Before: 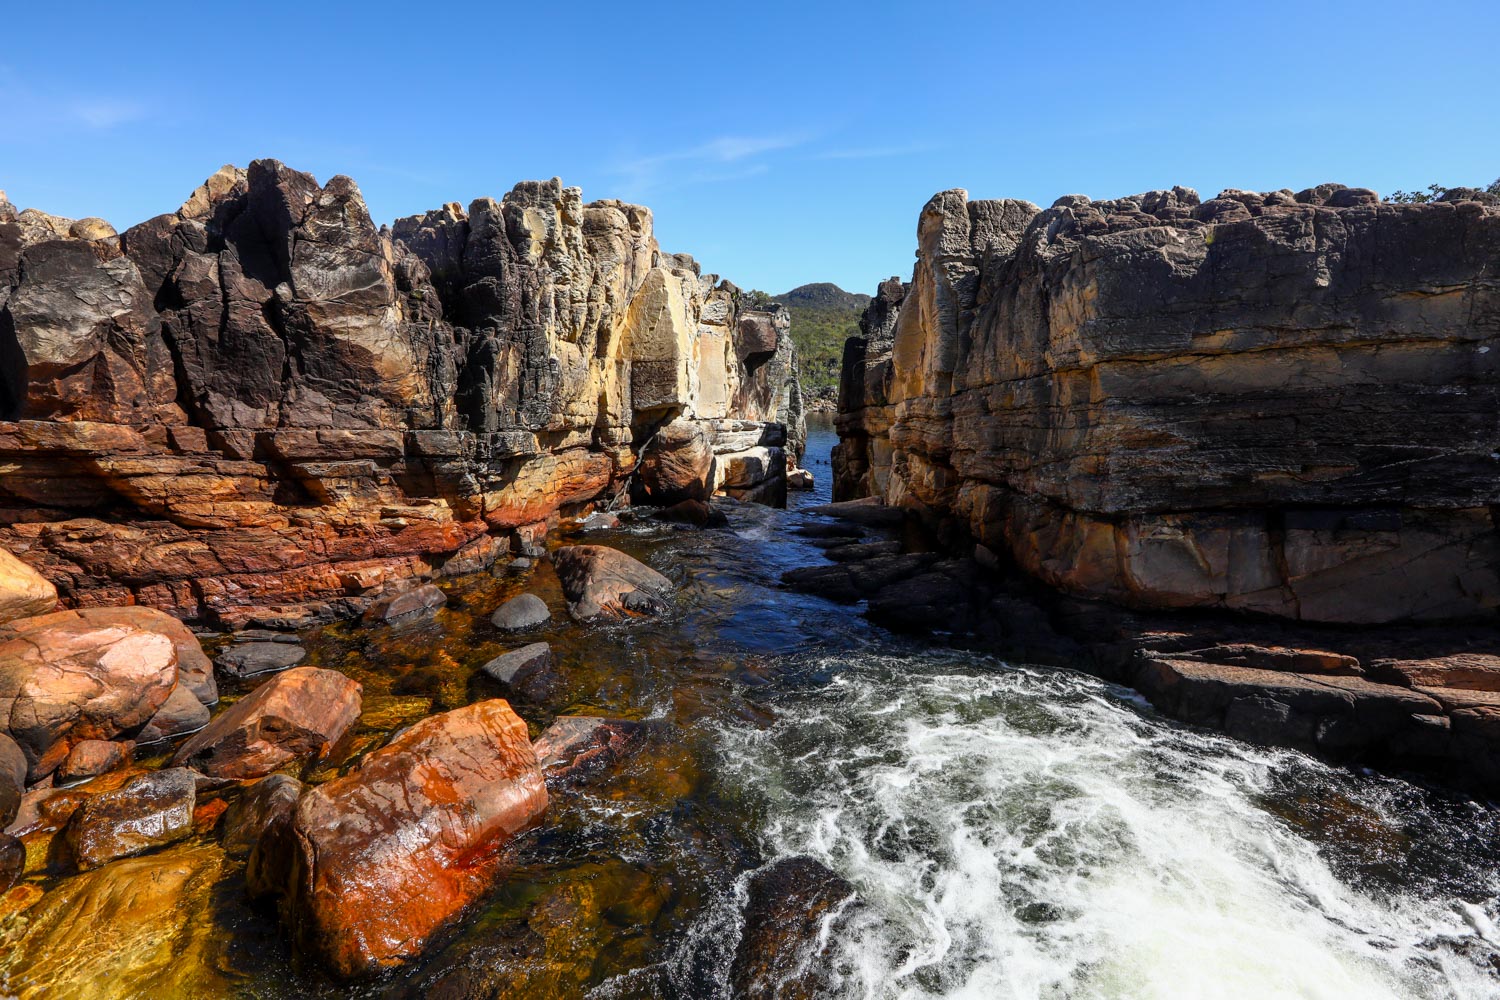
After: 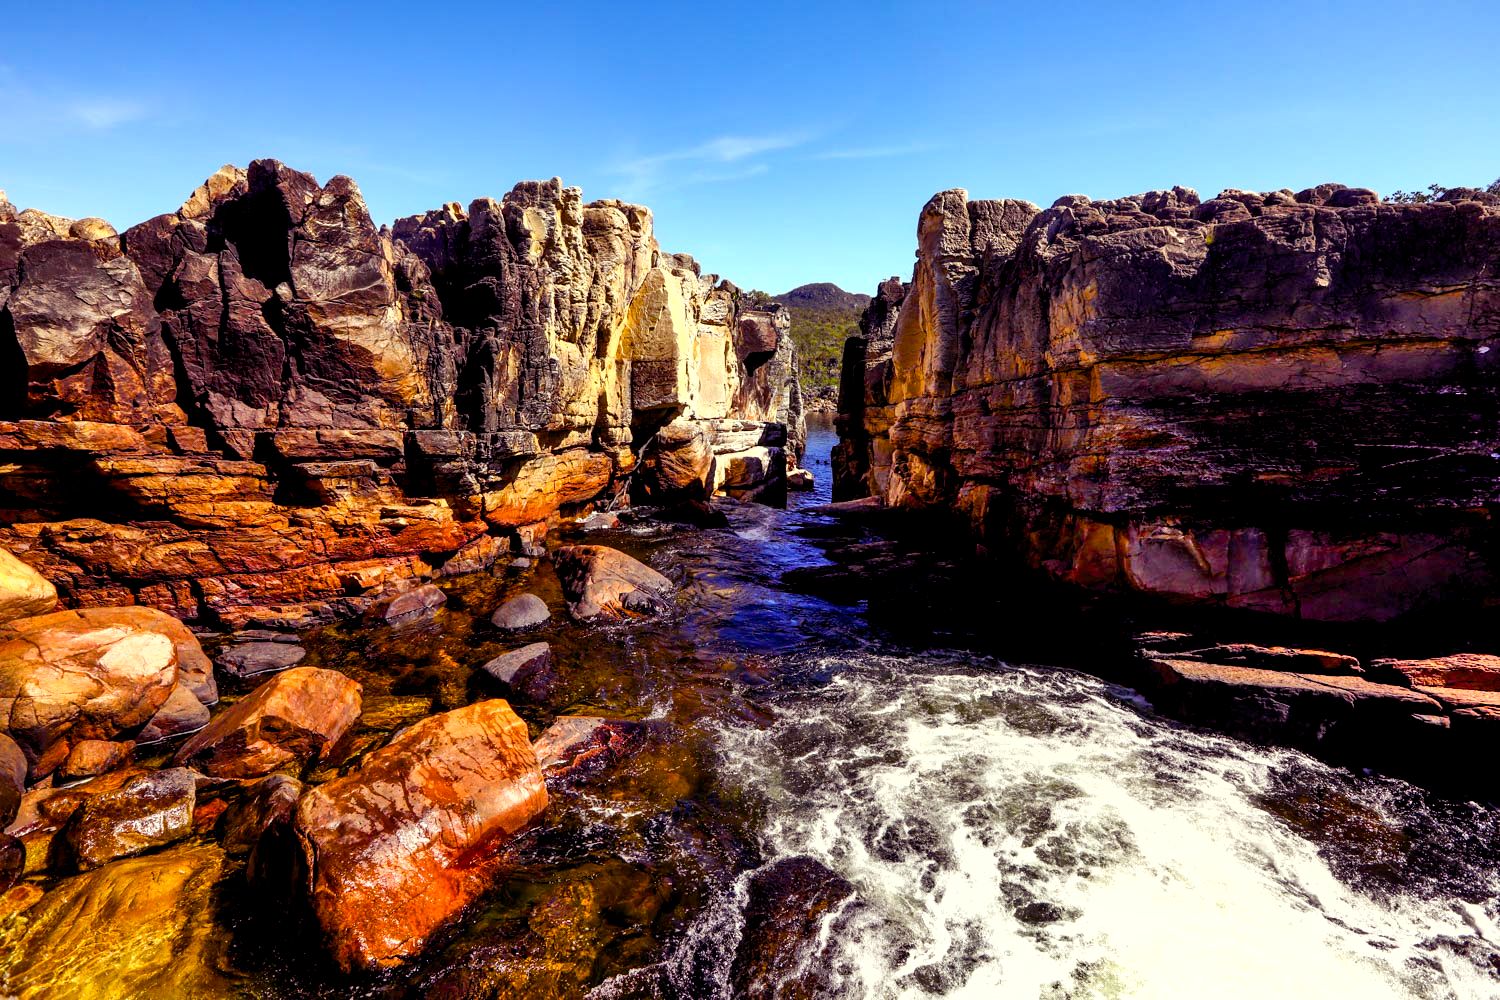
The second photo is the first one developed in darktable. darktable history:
color balance rgb: shadows lift › luminance -21.66%, shadows lift › chroma 8.98%, shadows lift › hue 283.37°, power › chroma 1.55%, power › hue 25.59°, highlights gain › luminance 6.08%, highlights gain › chroma 2.55%, highlights gain › hue 90°, global offset › luminance -0.87%, perceptual saturation grading › global saturation 27.49%, perceptual saturation grading › highlights -28.39%, perceptual saturation grading › mid-tones 15.22%, perceptual saturation grading › shadows 33.98%, perceptual brilliance grading › highlights 10%, perceptual brilliance grading › mid-tones 5%
shadows and highlights: low approximation 0.01, soften with gaussian
